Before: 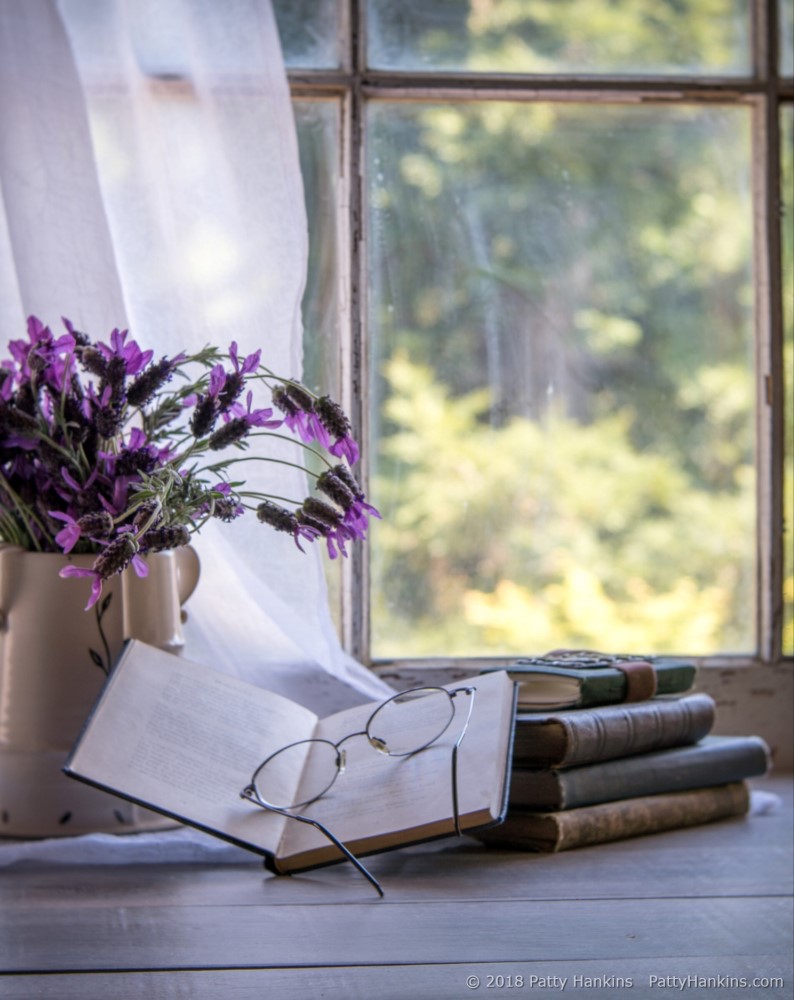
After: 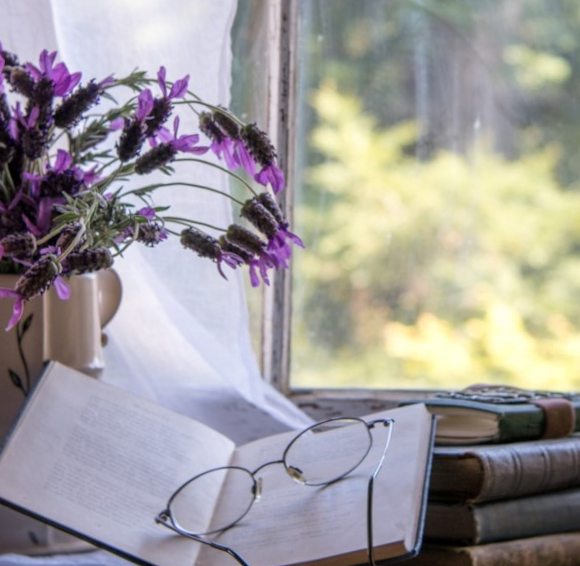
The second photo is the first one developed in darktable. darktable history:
crop: left 11.123%, top 27.61%, right 18.3%, bottom 17.034%
rotate and perspective: rotation 1.72°, automatic cropping off
